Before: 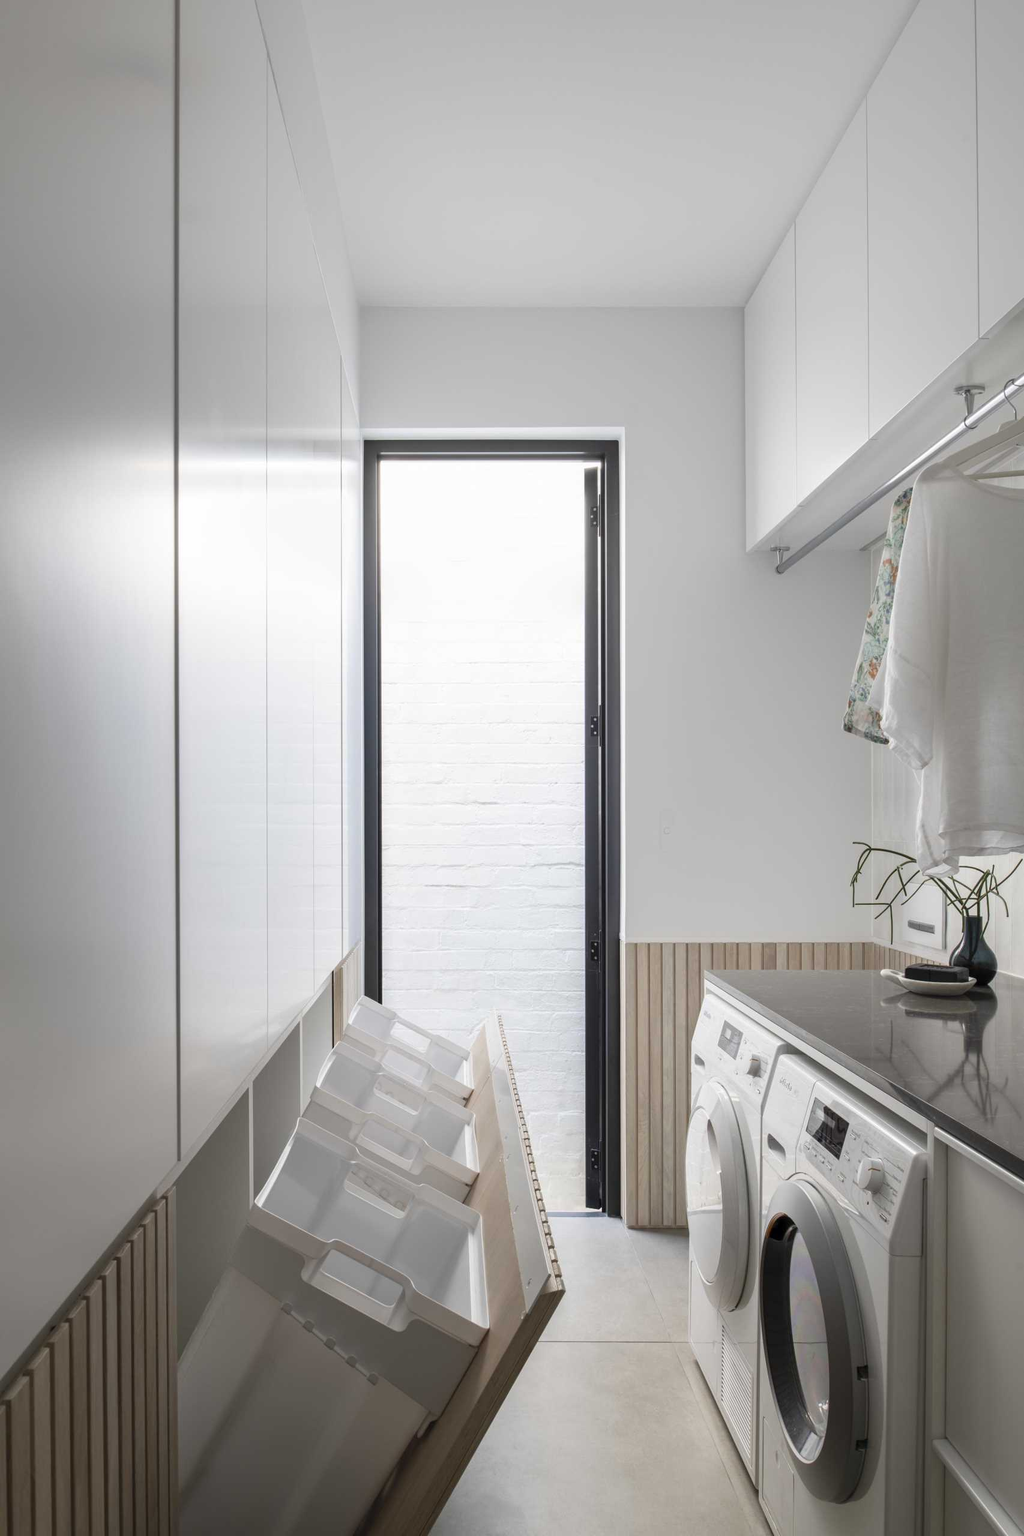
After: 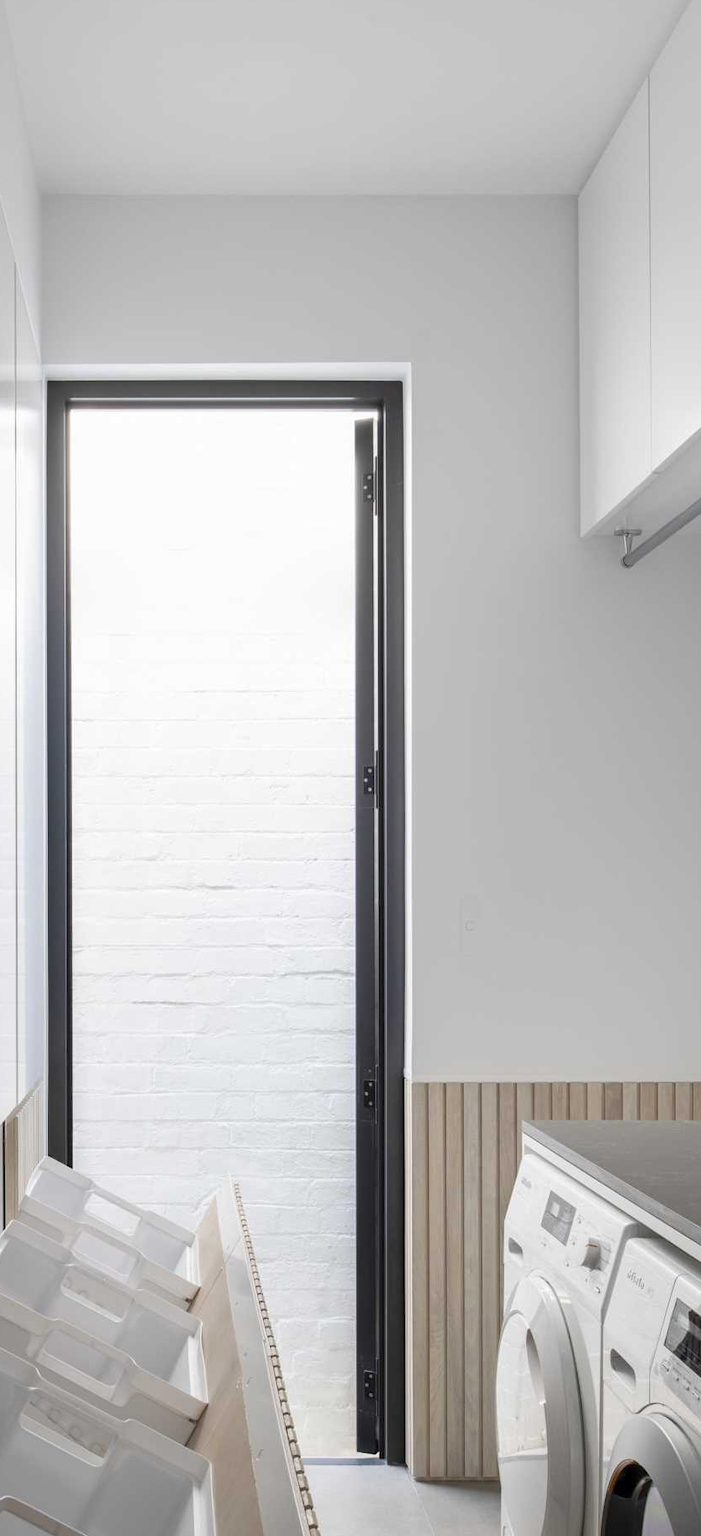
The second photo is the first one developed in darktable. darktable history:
crop: left 32.276%, top 10.934%, right 18.563%, bottom 17.408%
